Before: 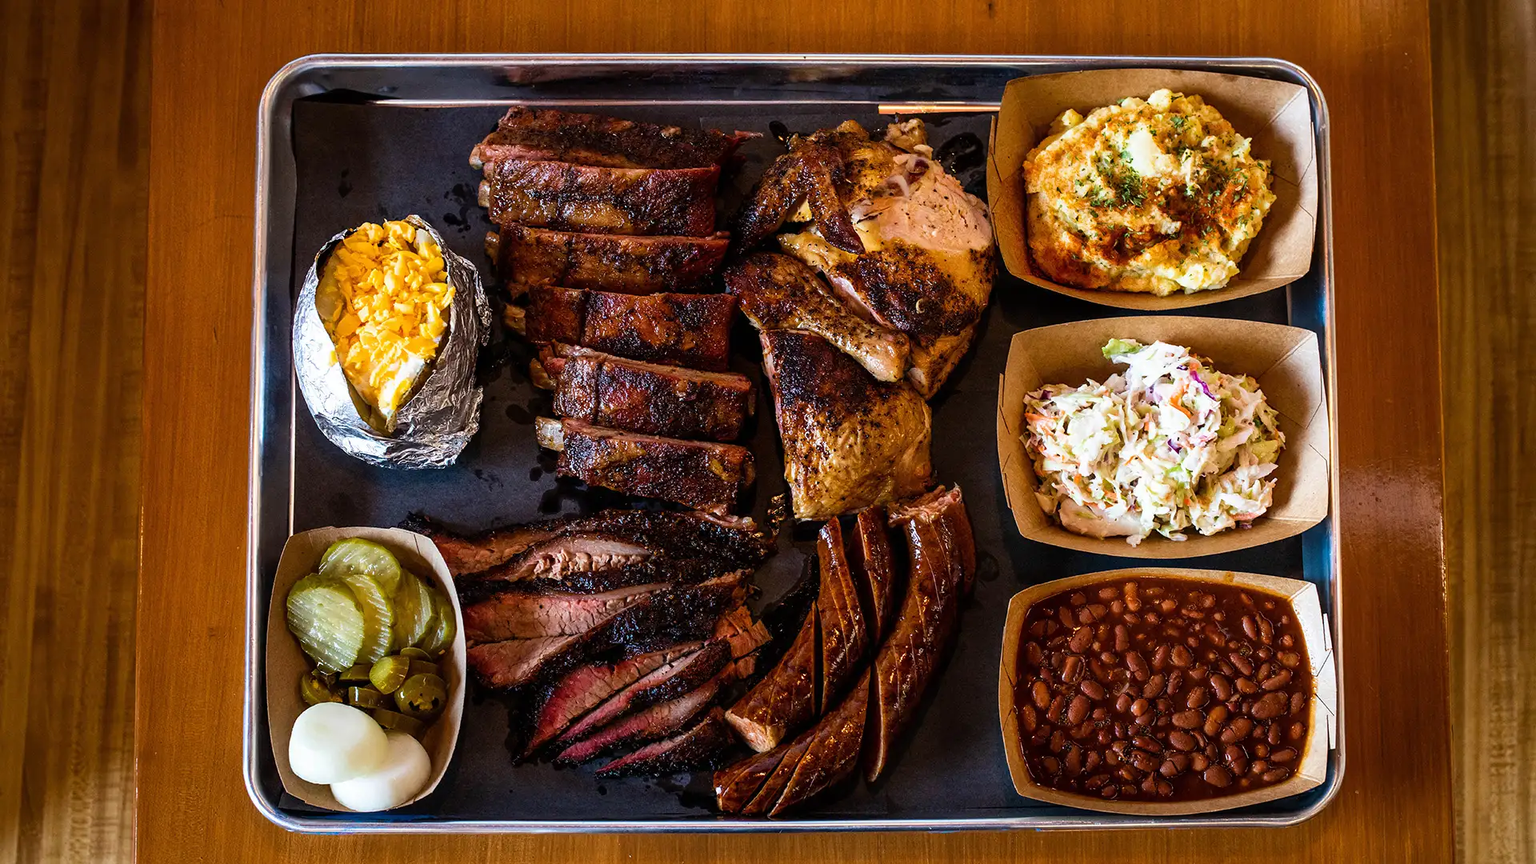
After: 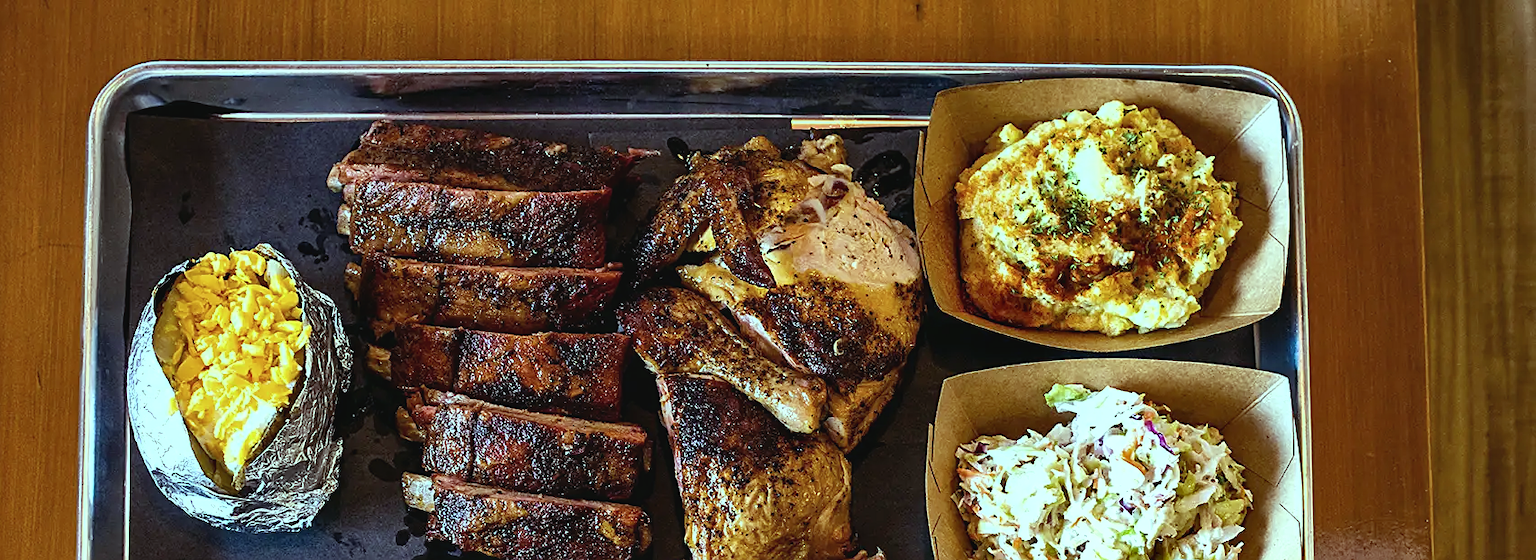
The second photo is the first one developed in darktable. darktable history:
crop and rotate: left 11.812%, bottom 42.776%
color balance: mode lift, gamma, gain (sRGB), lift [0.997, 0.979, 1.021, 1.011], gamma [1, 1.084, 0.916, 0.998], gain [1, 0.87, 1.13, 1.101], contrast 4.55%, contrast fulcrum 38.24%, output saturation 104.09%
shadows and highlights: radius 108.52, shadows 40.68, highlights -72.88, low approximation 0.01, soften with gaussian
contrast brightness saturation: contrast -0.08, brightness -0.04, saturation -0.11
sharpen: on, module defaults
exposure: black level correction 0.001, exposure 0.191 EV, compensate highlight preservation false
tone equalizer: on, module defaults
